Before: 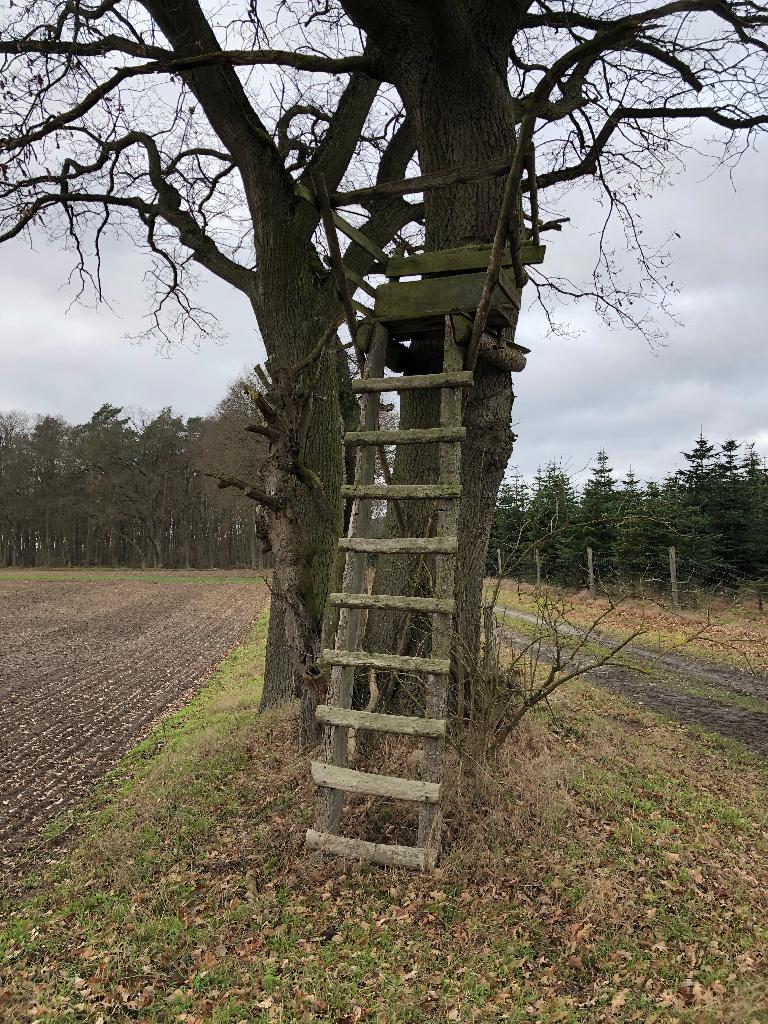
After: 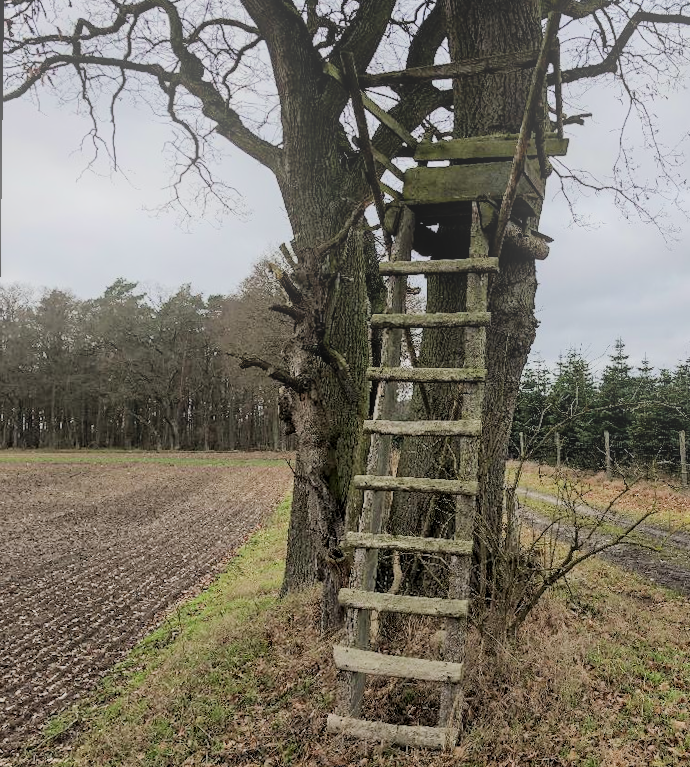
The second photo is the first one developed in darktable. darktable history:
rotate and perspective: rotation 0.679°, lens shift (horizontal) 0.136, crop left 0.009, crop right 0.991, crop top 0.078, crop bottom 0.95
crop: top 7.49%, right 9.717%, bottom 11.943%
local contrast: on, module defaults
shadows and highlights: low approximation 0.01, soften with gaussian
bloom: threshold 82.5%, strength 16.25%
filmic rgb: black relative exposure -7.65 EV, white relative exposure 4.56 EV, hardness 3.61
